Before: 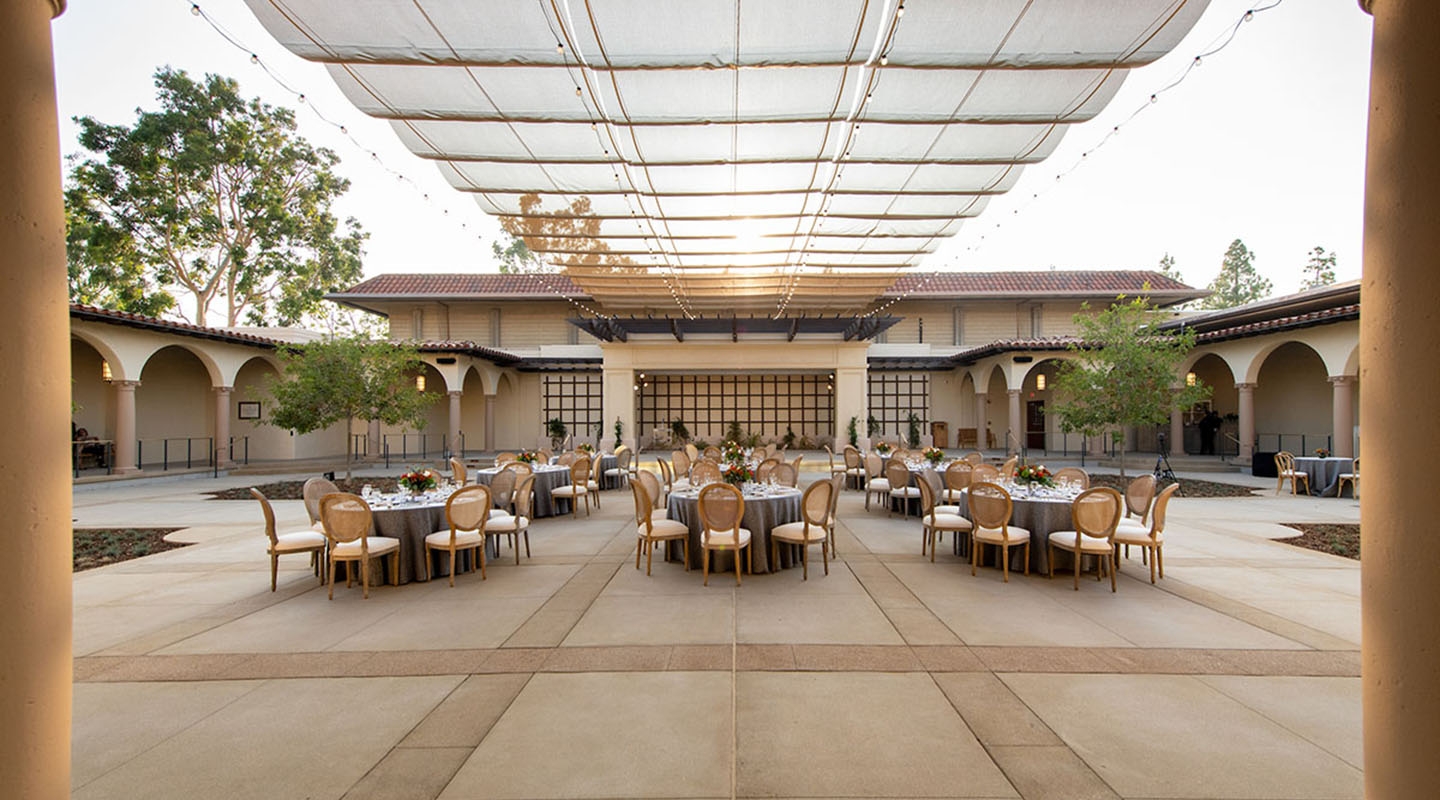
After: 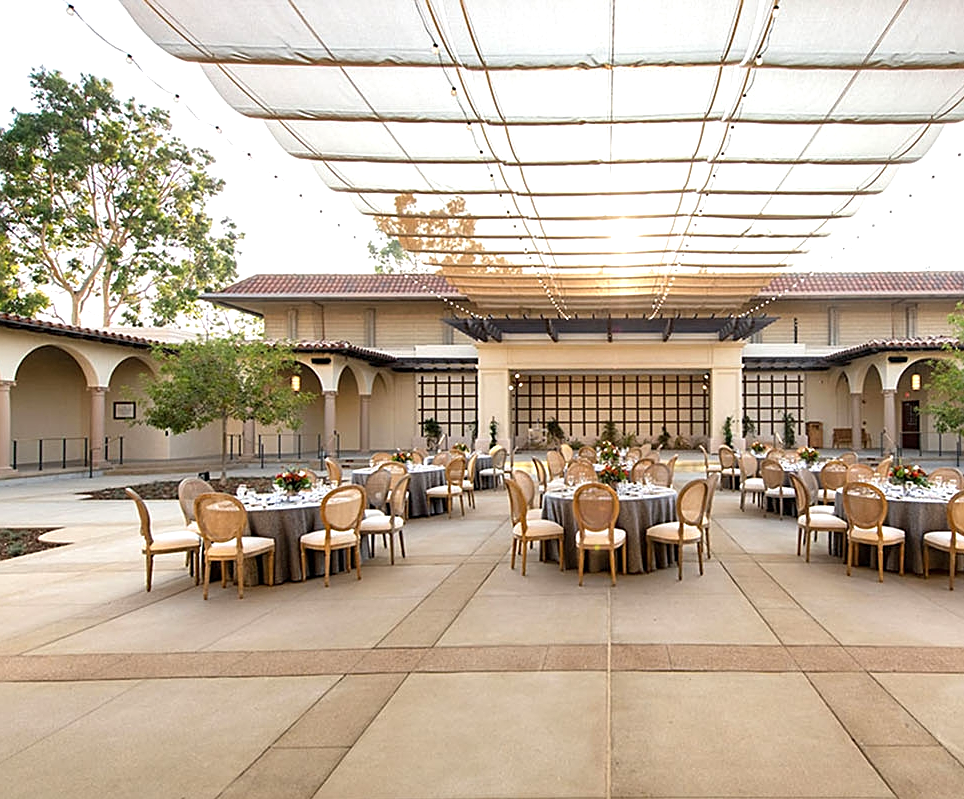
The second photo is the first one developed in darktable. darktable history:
sharpen: on, module defaults
crop and rotate: left 8.702%, right 24.348%
exposure: black level correction 0, exposure 0.499 EV, compensate exposure bias true, compensate highlight preservation false
